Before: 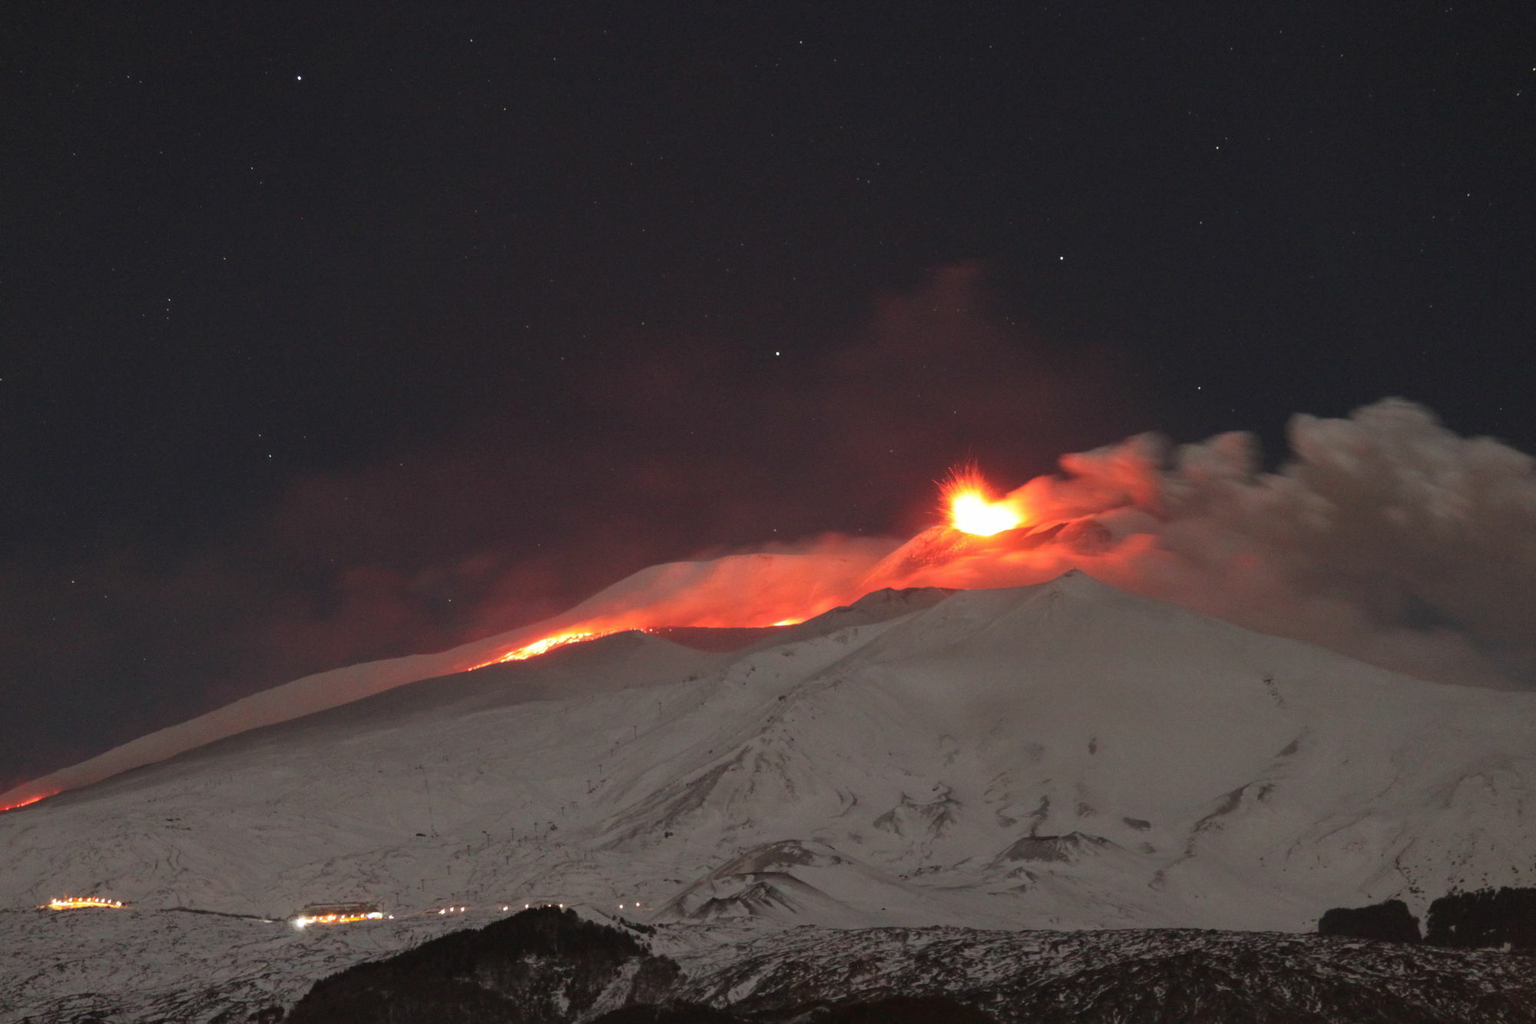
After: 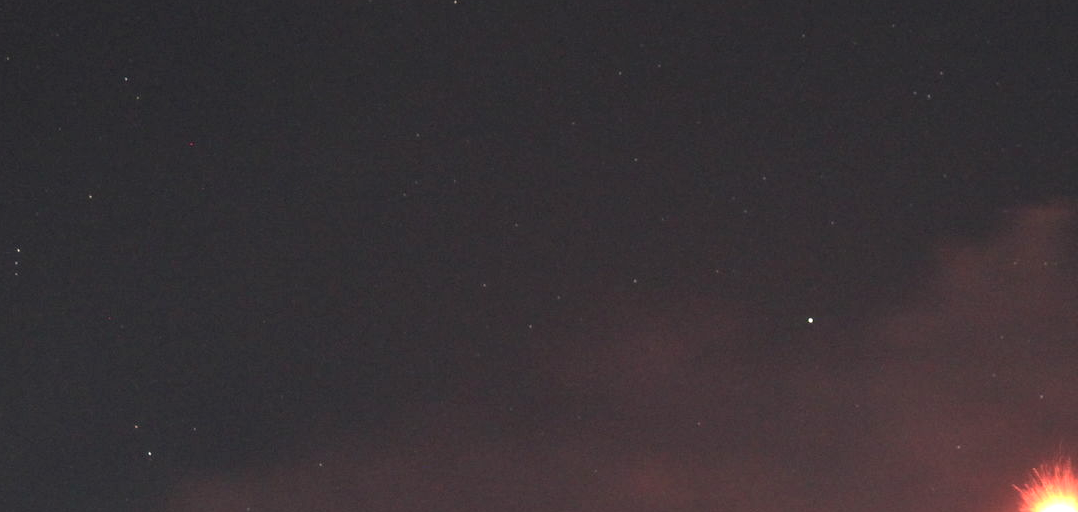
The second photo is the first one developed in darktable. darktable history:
crop: left 10.108%, top 10.521%, right 35.973%, bottom 51.022%
color balance rgb: shadows lift › chroma 0.688%, shadows lift › hue 110.36°, highlights gain › chroma 3.079%, highlights gain › hue 60.09°, perceptual saturation grading › global saturation -26.647%, global vibrance 14.58%
exposure: exposure 0.782 EV, compensate highlight preservation false
